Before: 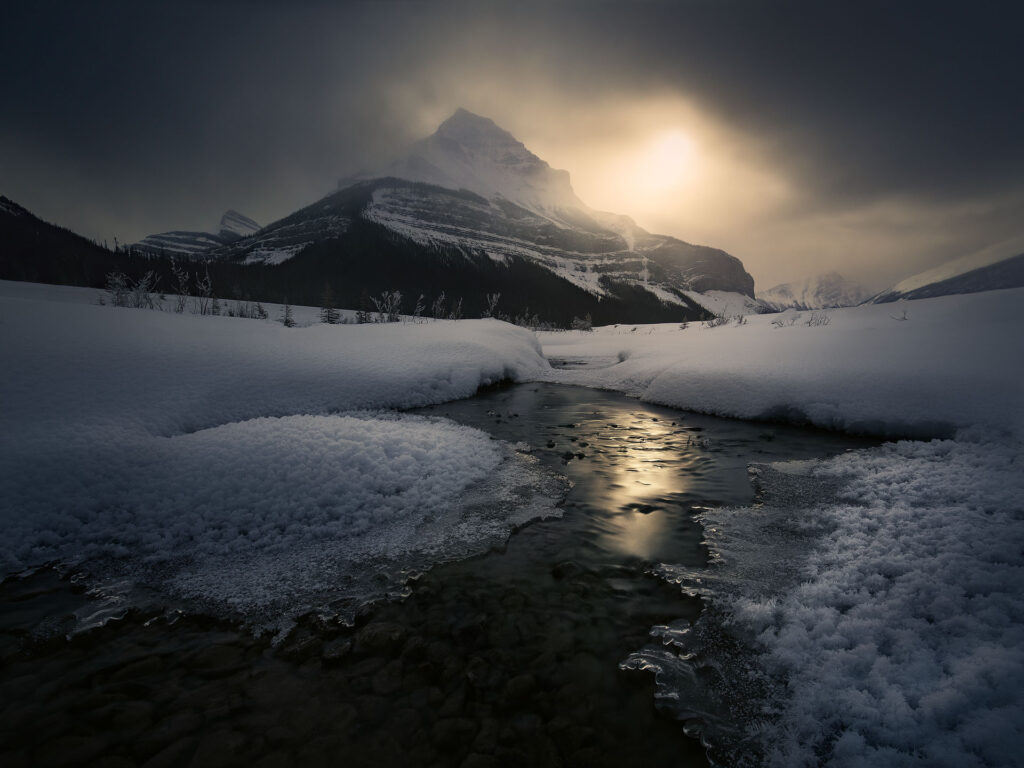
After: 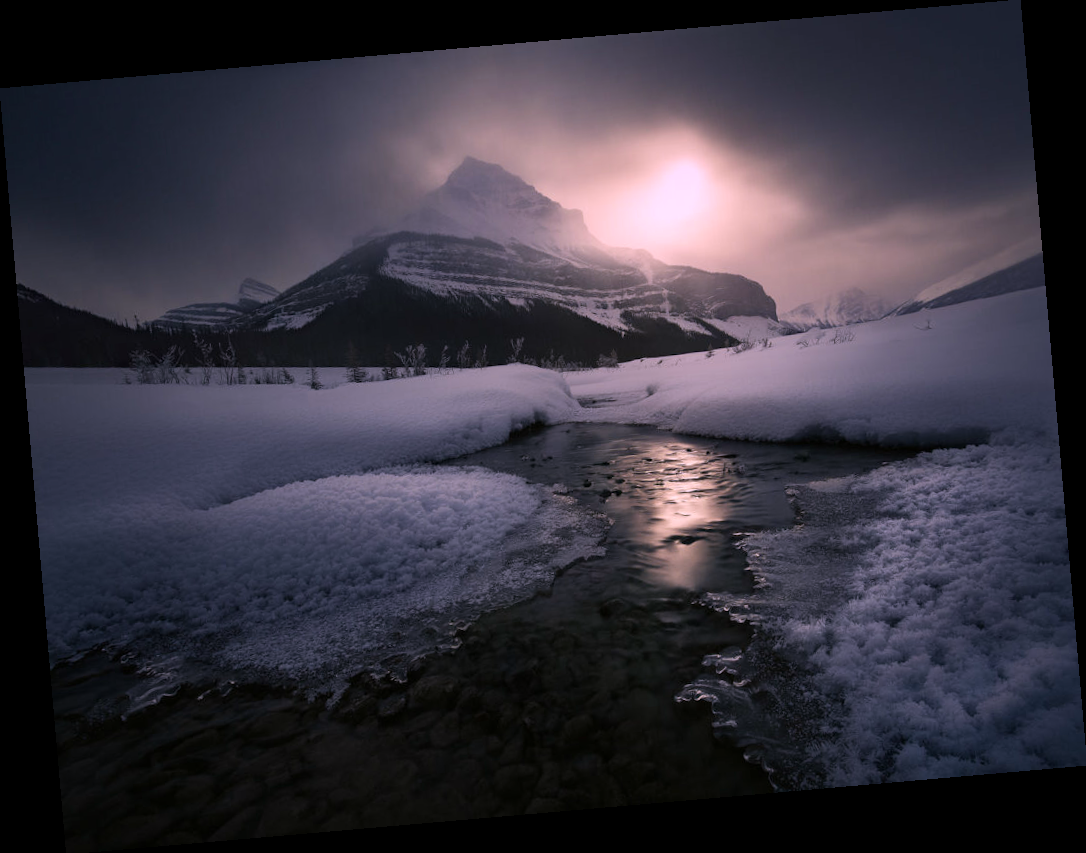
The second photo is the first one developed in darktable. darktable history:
color correction: highlights a* 15.46, highlights b* -20.56
rotate and perspective: rotation -4.98°, automatic cropping off
